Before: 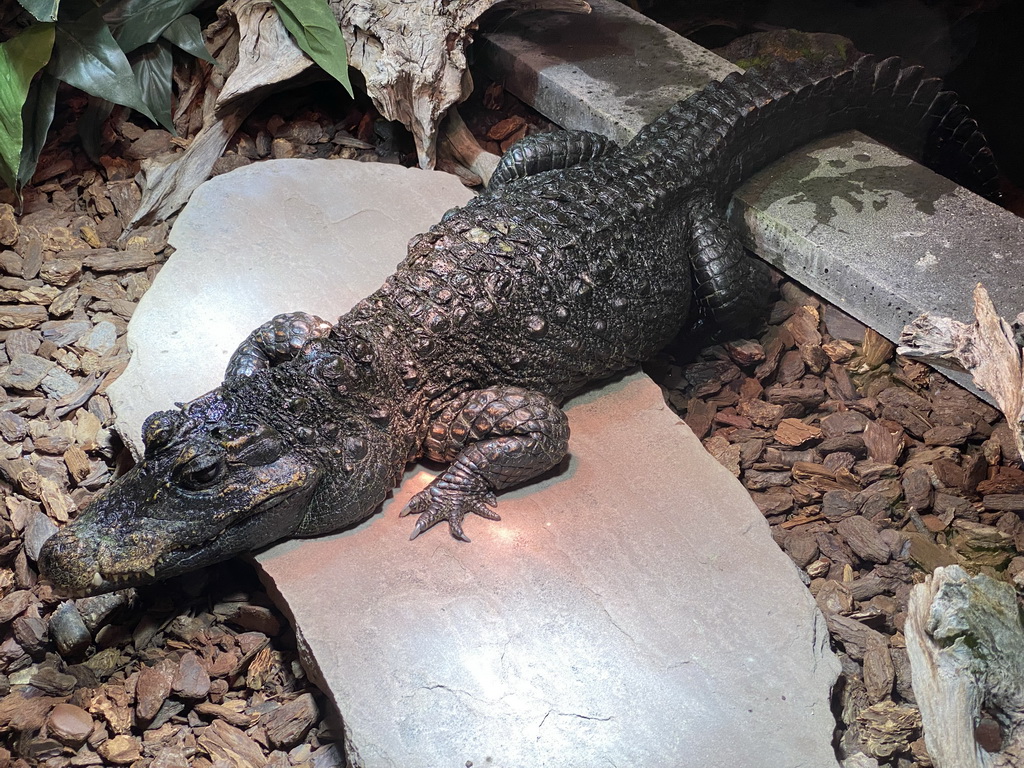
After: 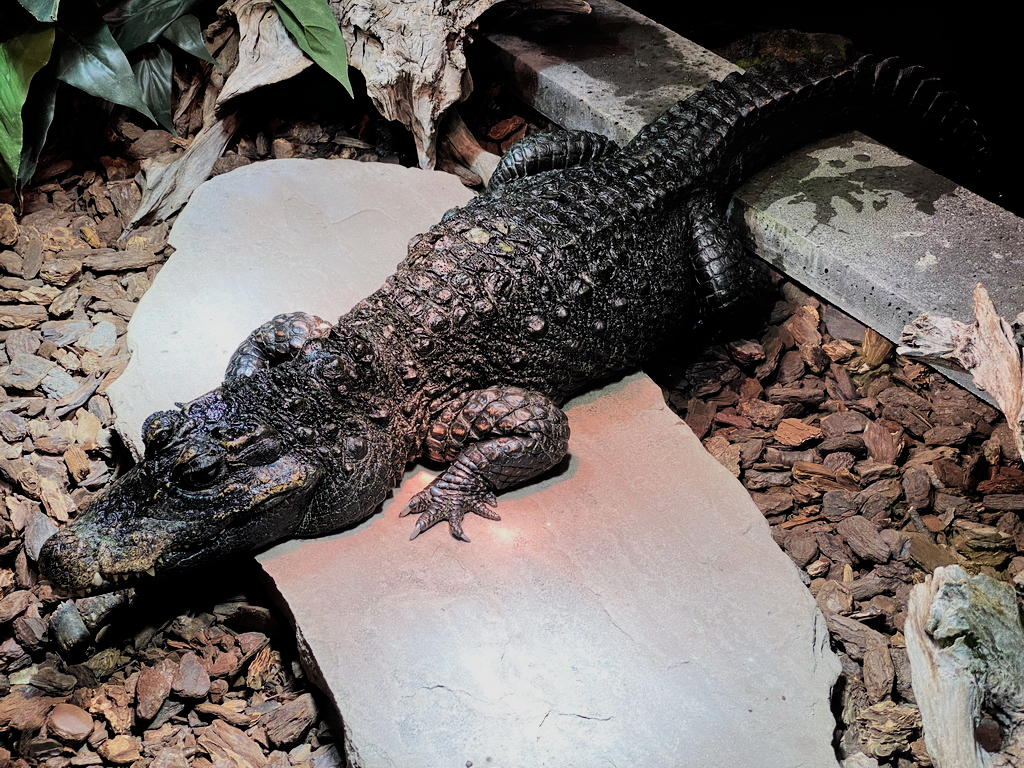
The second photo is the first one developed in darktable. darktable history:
filmic rgb: black relative exposure -5.01 EV, white relative exposure 3.98 EV, hardness 2.88, contrast 1.297, highlights saturation mix -31.46%
